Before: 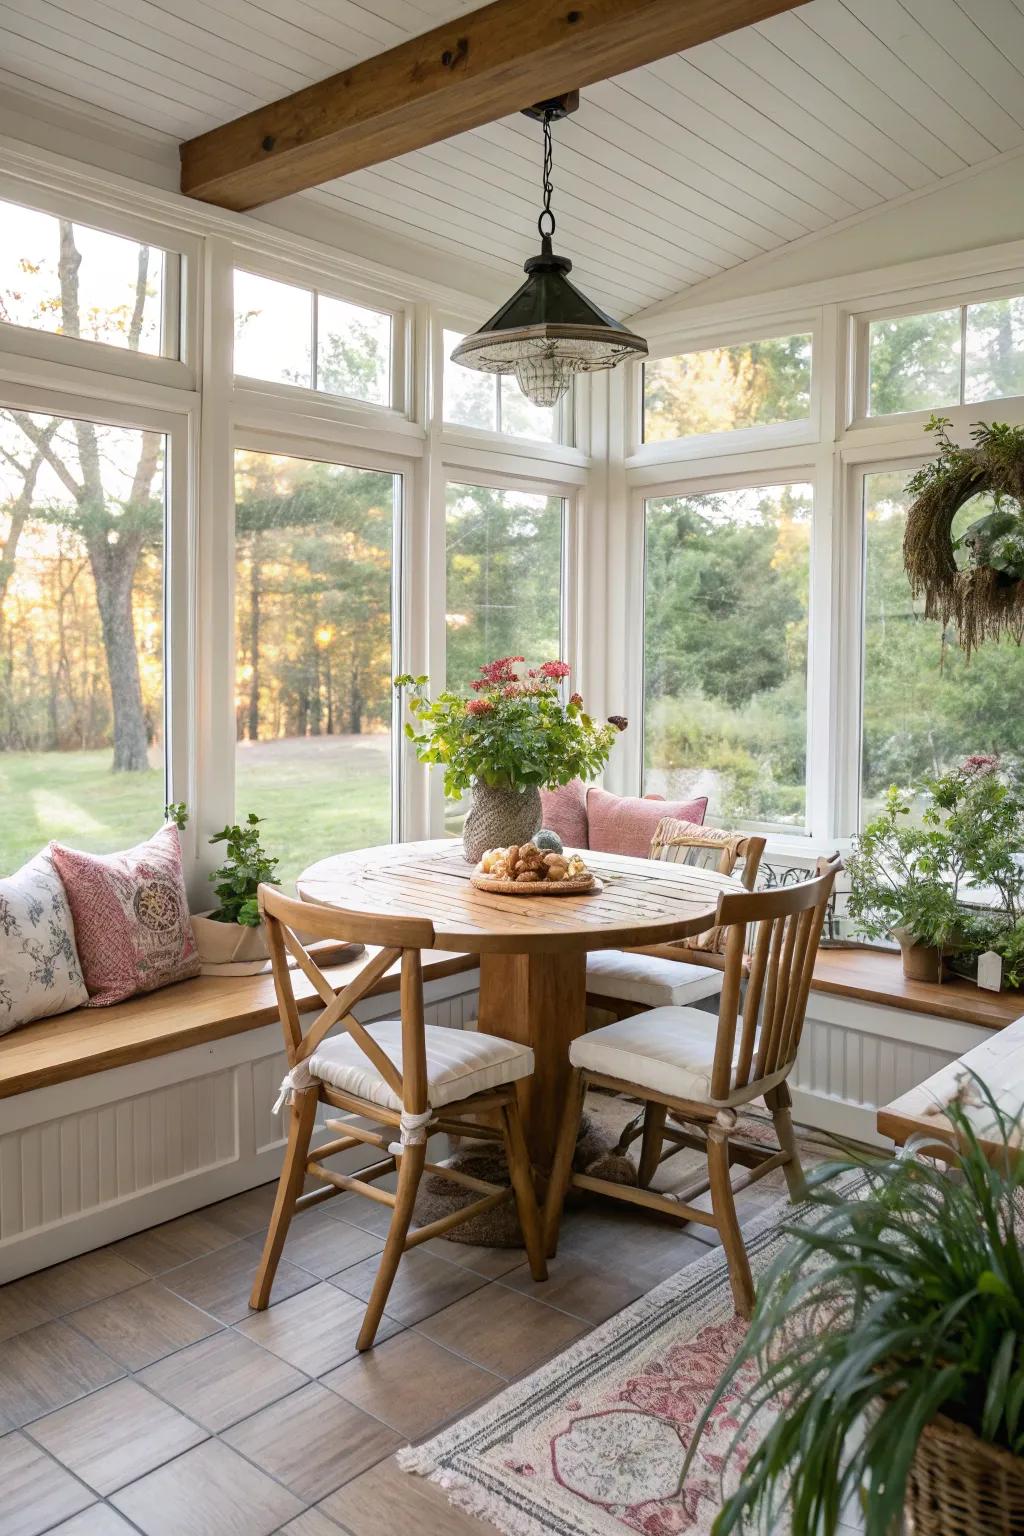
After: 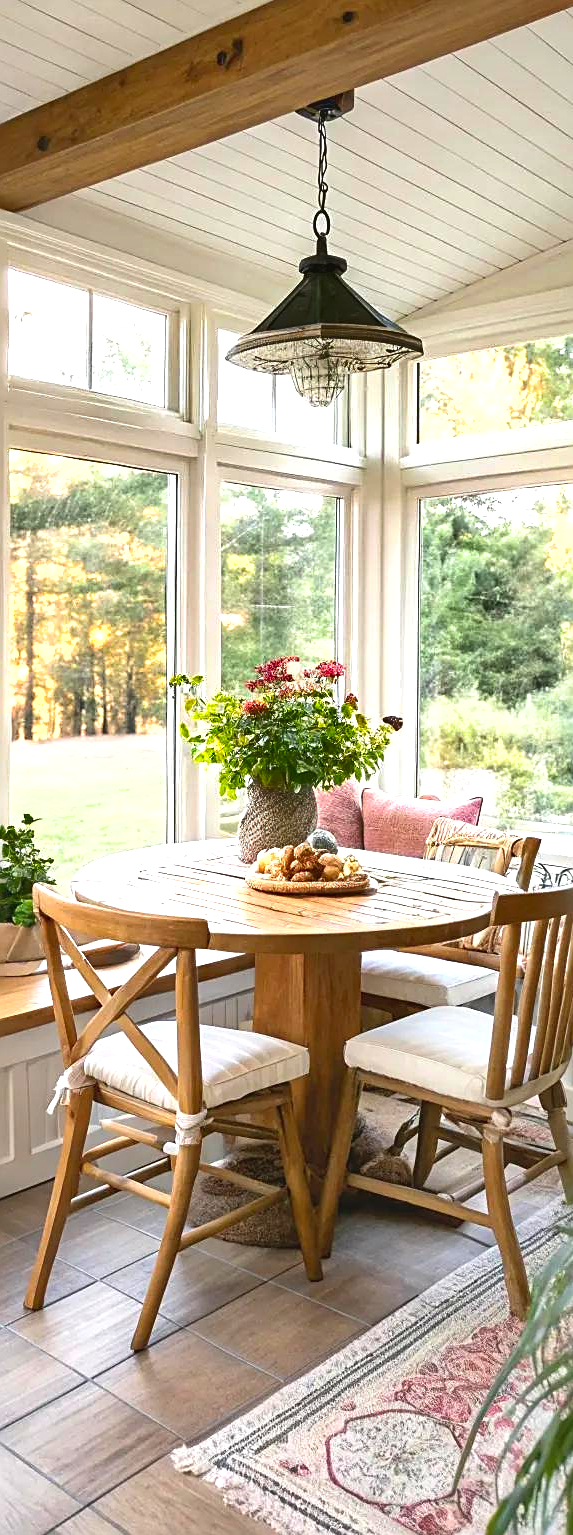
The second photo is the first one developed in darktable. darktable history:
shadows and highlights: soften with gaussian
crop: left 21.976%, right 22.008%, bottom 0.01%
exposure: black level correction 0.001, exposure 0.961 EV, compensate exposure bias true, compensate highlight preservation false
contrast brightness saturation: contrast -0.101, brightness 0.042, saturation 0.077
sharpen: on, module defaults
